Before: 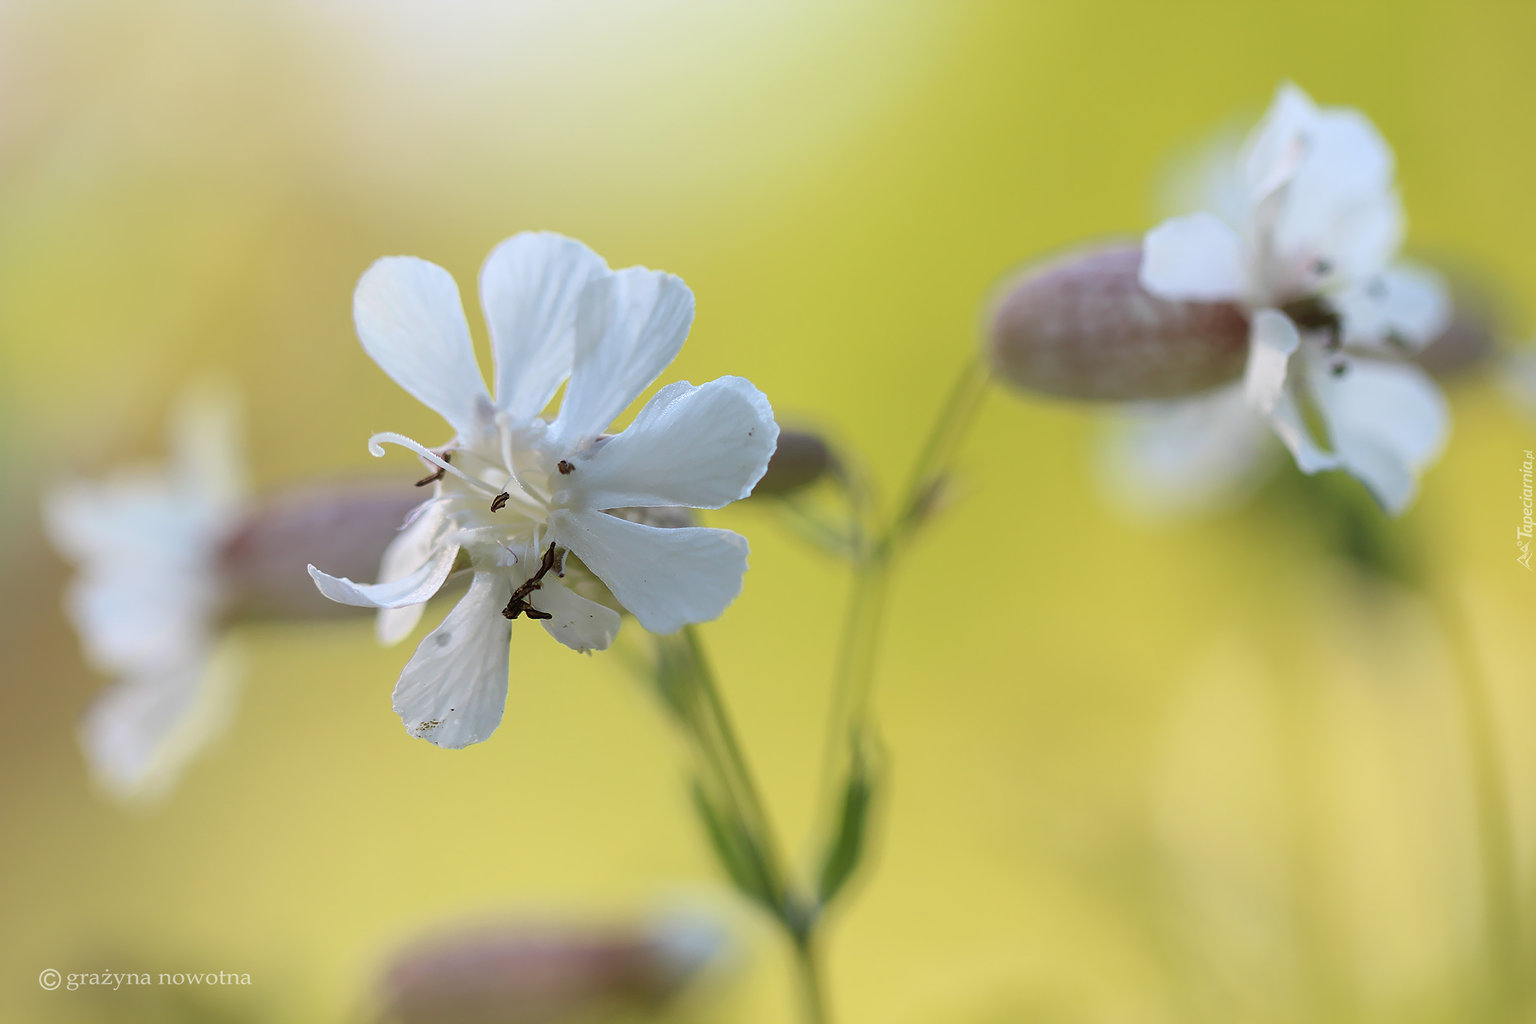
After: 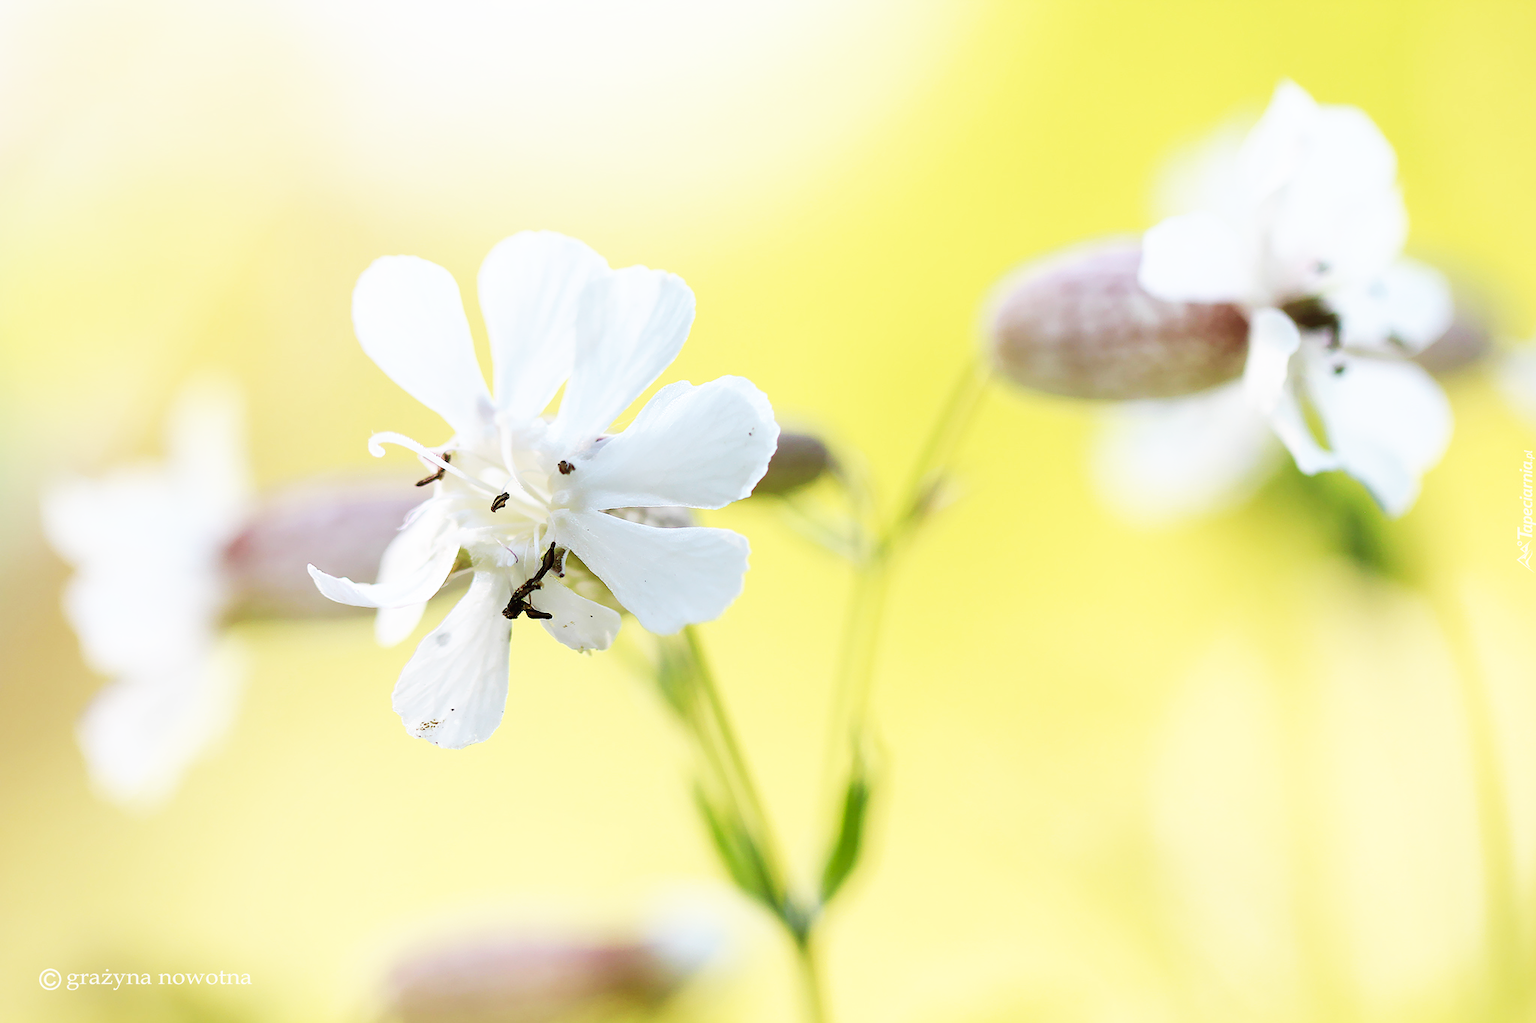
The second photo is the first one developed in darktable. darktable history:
base curve: curves: ch0 [(0, 0) (0.007, 0.004) (0.027, 0.03) (0.046, 0.07) (0.207, 0.54) (0.442, 0.872) (0.673, 0.972) (1, 1)], preserve colors none
tone equalizer: on, module defaults
color zones: curves: ch1 [(0, 0.469) (0.001, 0.469) (0.12, 0.446) (0.248, 0.469) (0.5, 0.5) (0.748, 0.5) (0.999, 0.469) (1, 0.469)]
